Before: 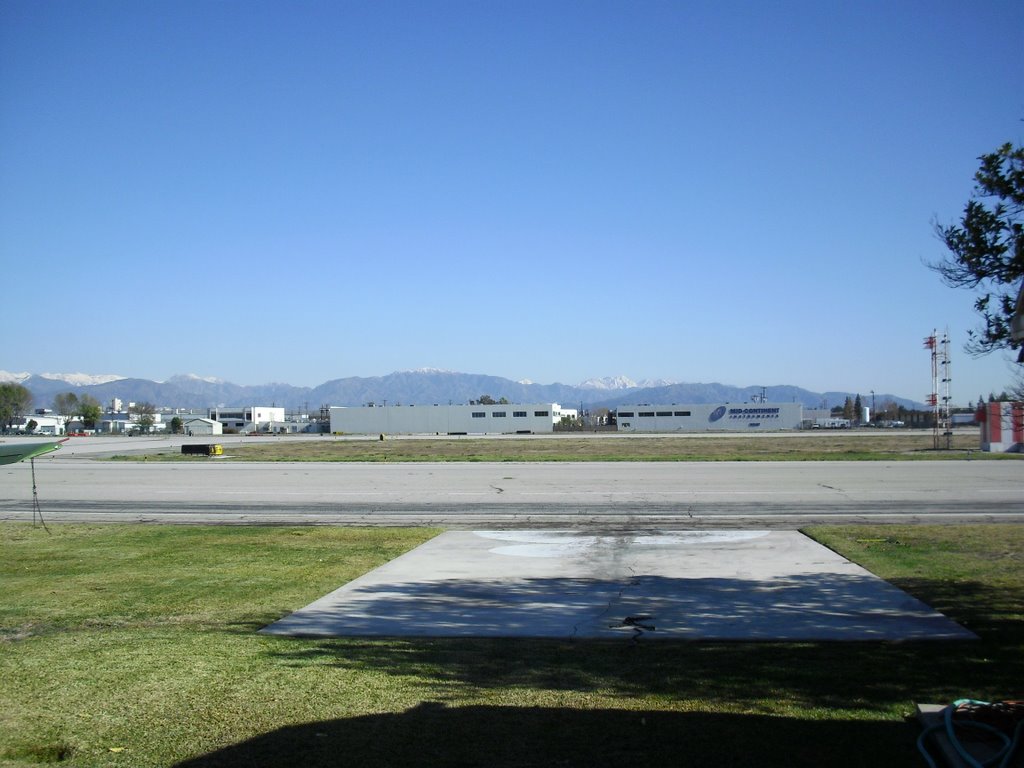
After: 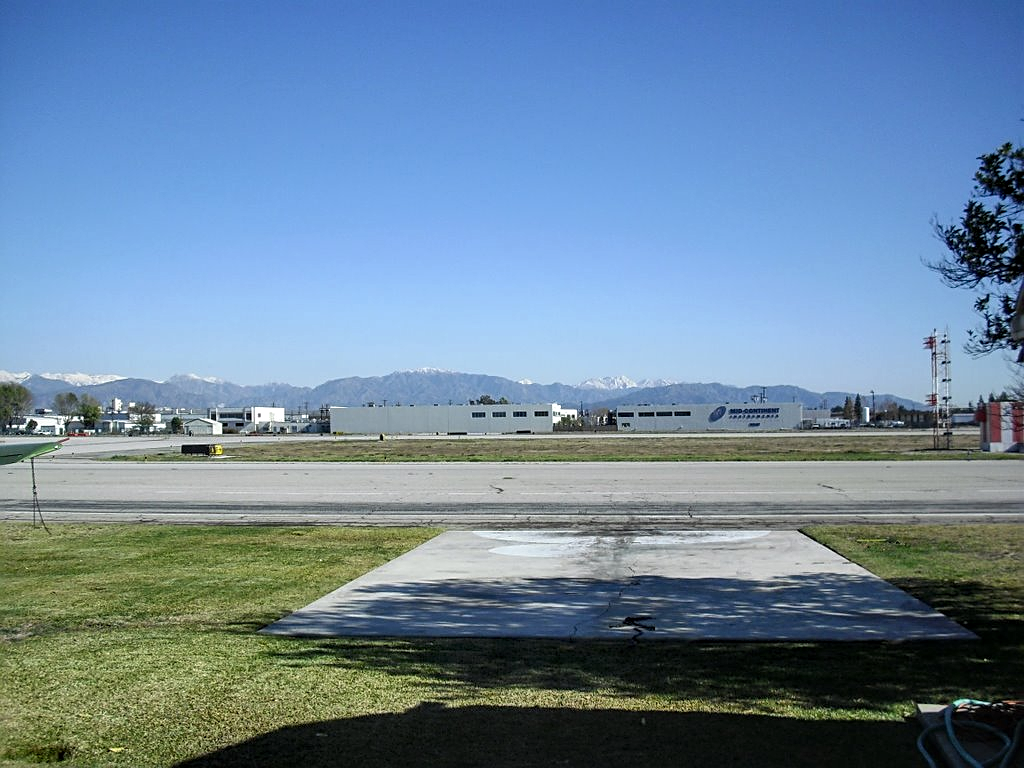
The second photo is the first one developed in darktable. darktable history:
shadows and highlights: shadows 37.27, highlights -28.18, soften with gaussian
sharpen: on, module defaults
local contrast: detail 130%
